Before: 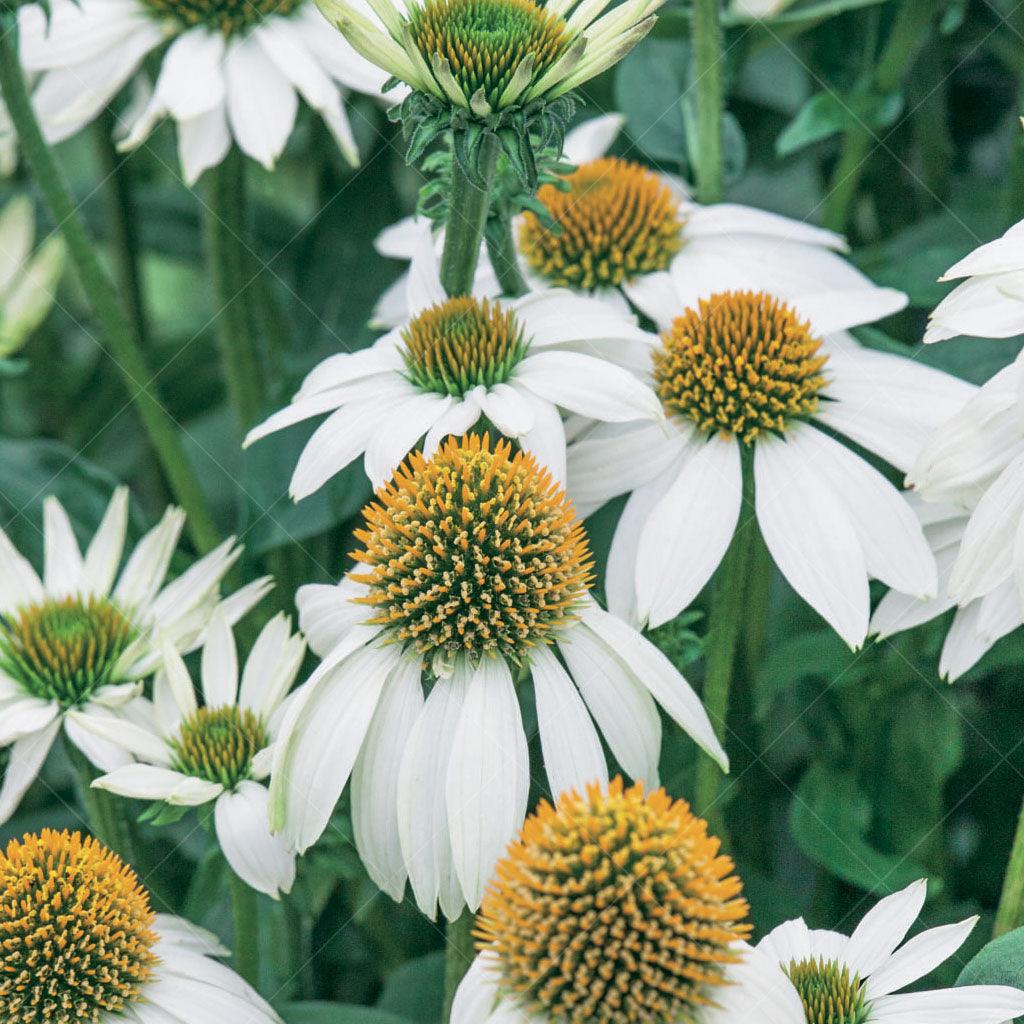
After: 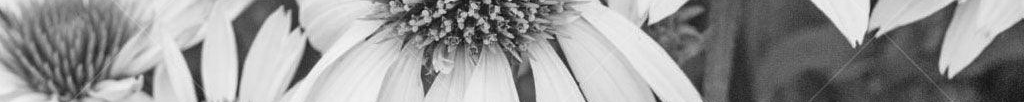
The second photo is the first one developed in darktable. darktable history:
color correction: highlights a* 10.32, highlights b* 14.66, shadows a* -9.59, shadows b* -15.02
velvia: on, module defaults
crop and rotate: top 59.084%, bottom 30.916%
monochrome: on, module defaults
